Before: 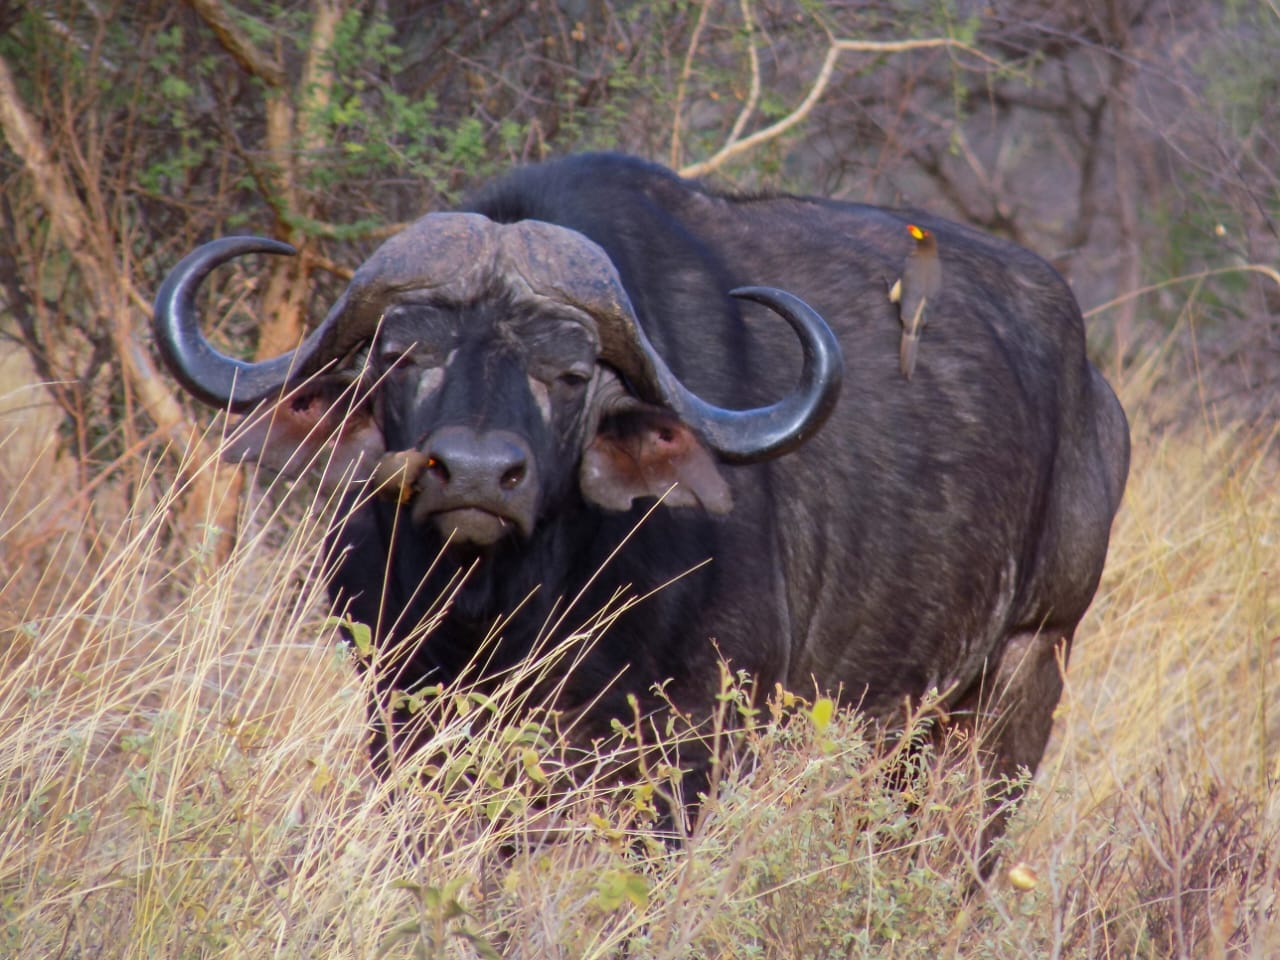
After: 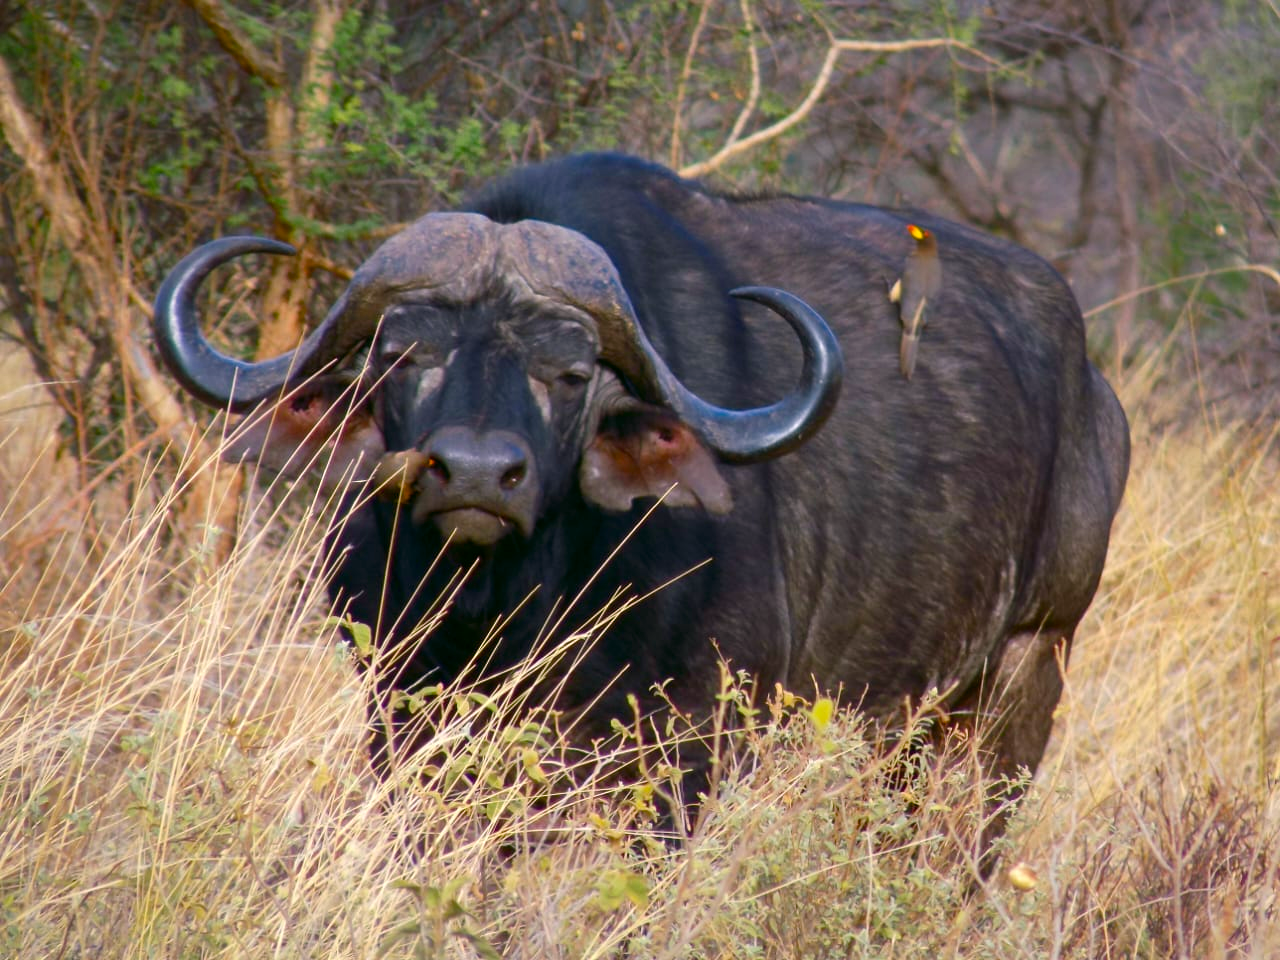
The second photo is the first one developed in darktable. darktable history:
color correction: highlights a* 4.38, highlights b* 4.95, shadows a* -8.32, shadows b* 4.62
color zones: curves: ch0 [(0, 0.5) (0.143, 0.5) (0.286, 0.5) (0.429, 0.5) (0.571, 0.5) (0.714, 0.476) (0.857, 0.5) (1, 0.5)]; ch2 [(0, 0.5) (0.143, 0.5) (0.286, 0.5) (0.429, 0.5) (0.571, 0.5) (0.714, 0.487) (0.857, 0.5) (1, 0.5)]
color balance rgb: perceptual saturation grading › global saturation 45.878%, perceptual saturation grading › highlights -50.377%, perceptual saturation grading › shadows 30.094%, perceptual brilliance grading › highlights 5.457%, perceptual brilliance grading › shadows -9.562%
